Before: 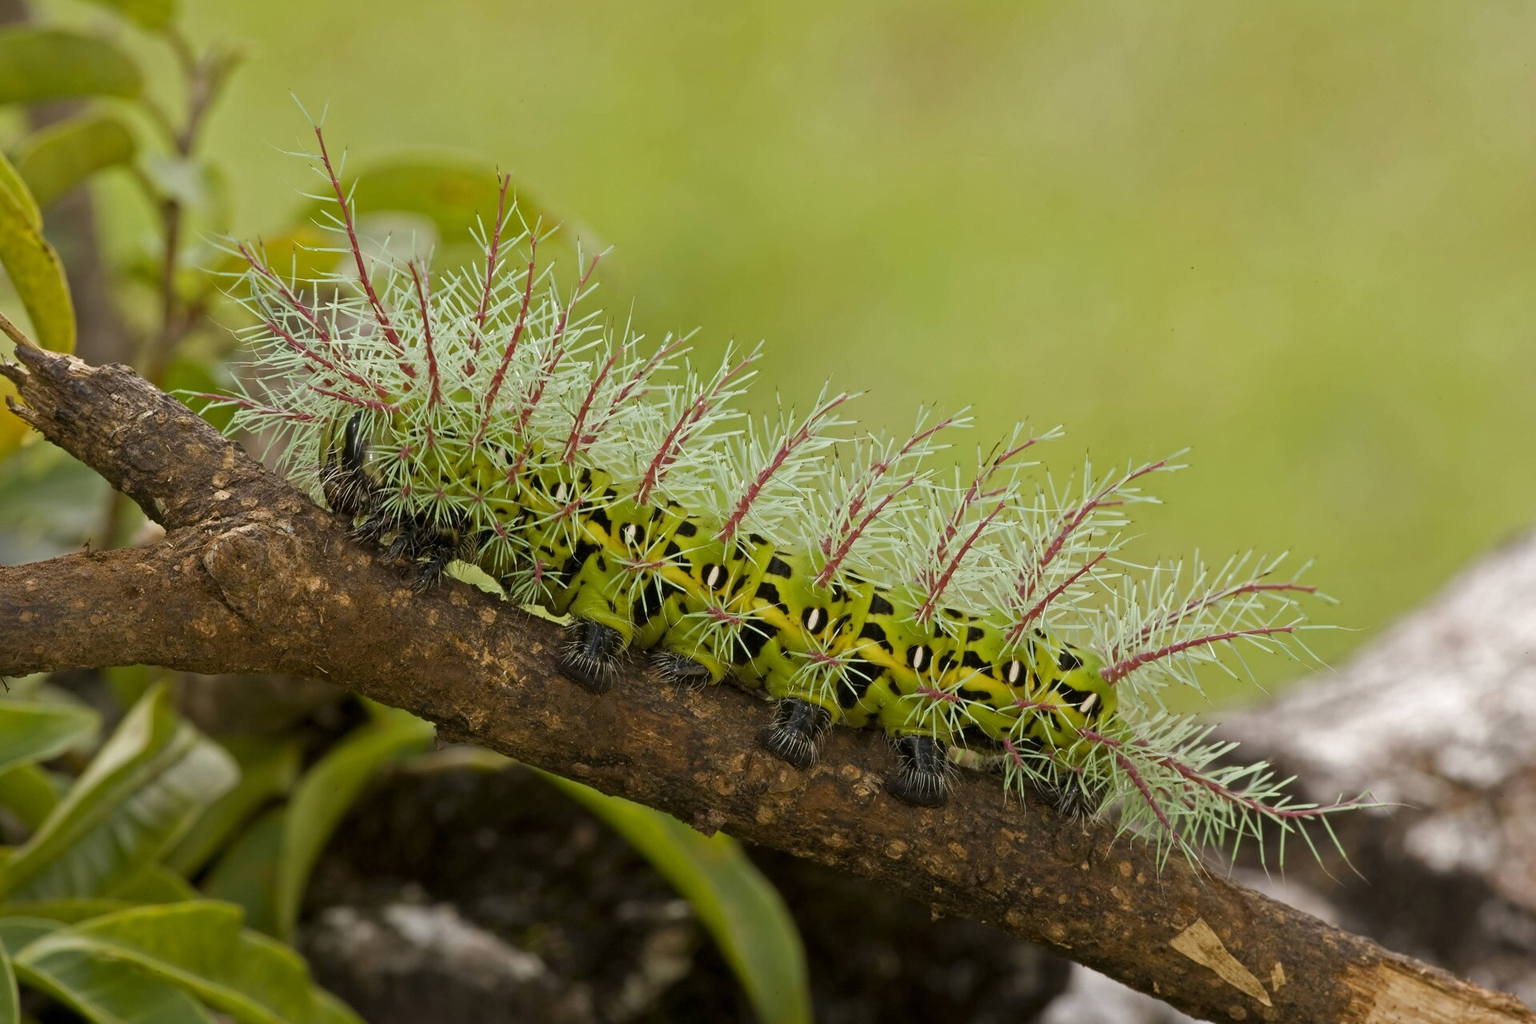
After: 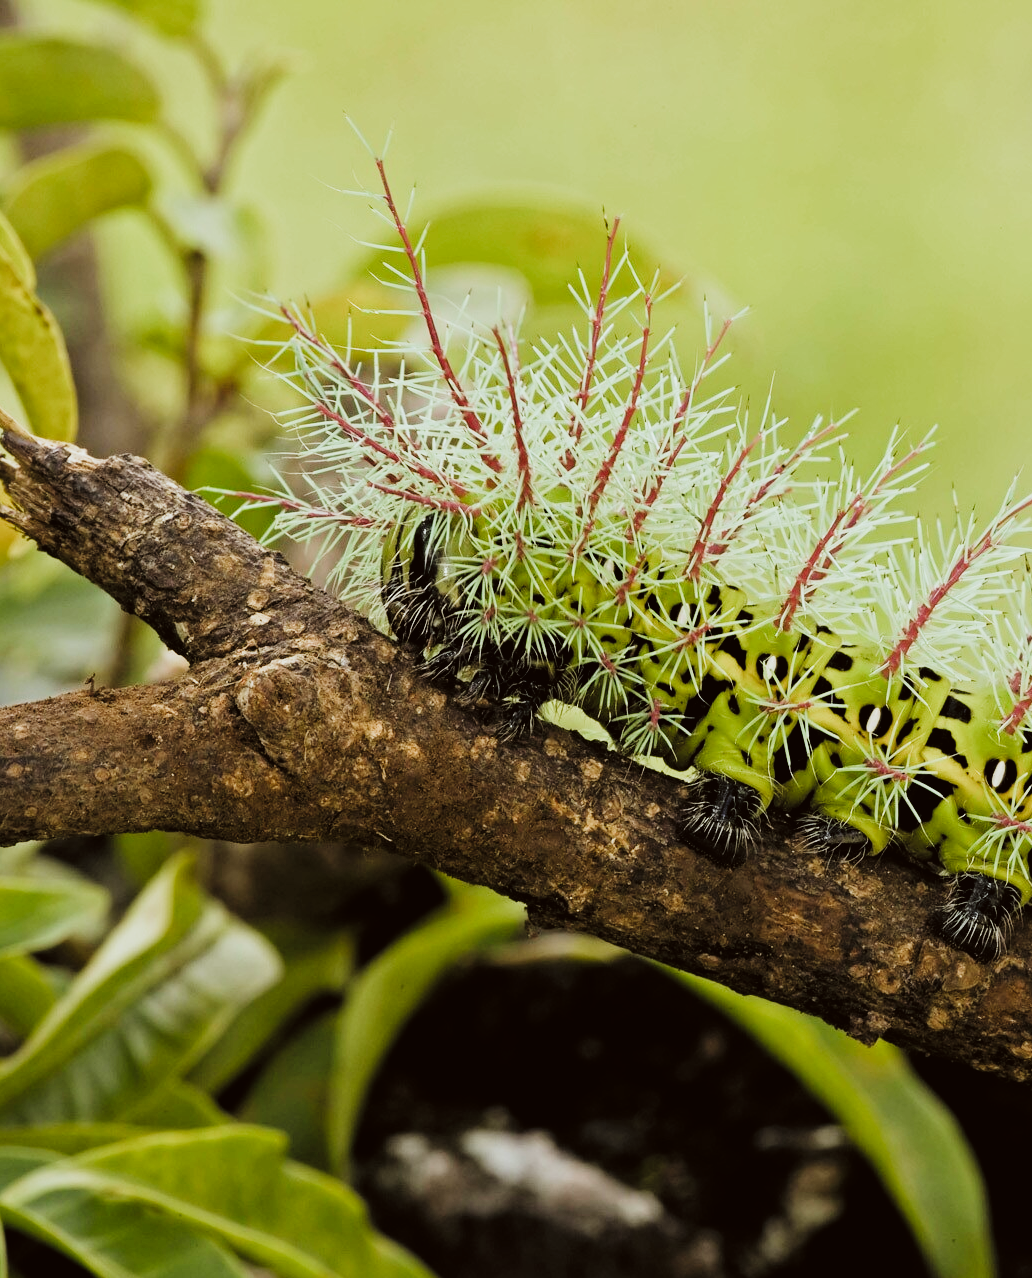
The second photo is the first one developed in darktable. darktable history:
exposure: exposure 0.564 EV, compensate exposure bias true, compensate highlight preservation false
color correction: highlights a* -2.77, highlights b* -2.07, shadows a* 2.18, shadows b* 2.75
tone curve: curves: ch0 [(0, 0.011) (0.139, 0.106) (0.295, 0.271) (0.499, 0.523) (0.739, 0.782) (0.857, 0.879) (1, 0.967)]; ch1 [(0, 0) (0.291, 0.229) (0.394, 0.365) (0.469, 0.456) (0.495, 0.497) (0.524, 0.53) (0.588, 0.62) (0.725, 0.779) (1, 1)]; ch2 [(0, 0) (0.125, 0.089) (0.35, 0.317) (0.437, 0.42) (0.502, 0.499) (0.537, 0.551) (0.613, 0.636) (1, 1)], preserve colors none
crop: left 0.946%, right 45.257%, bottom 0.082%
filmic rgb: black relative exposure -5.09 EV, white relative exposure 3.96 EV, hardness 2.89, contrast 1.196, color science v4 (2020), contrast in shadows soft, contrast in highlights soft
